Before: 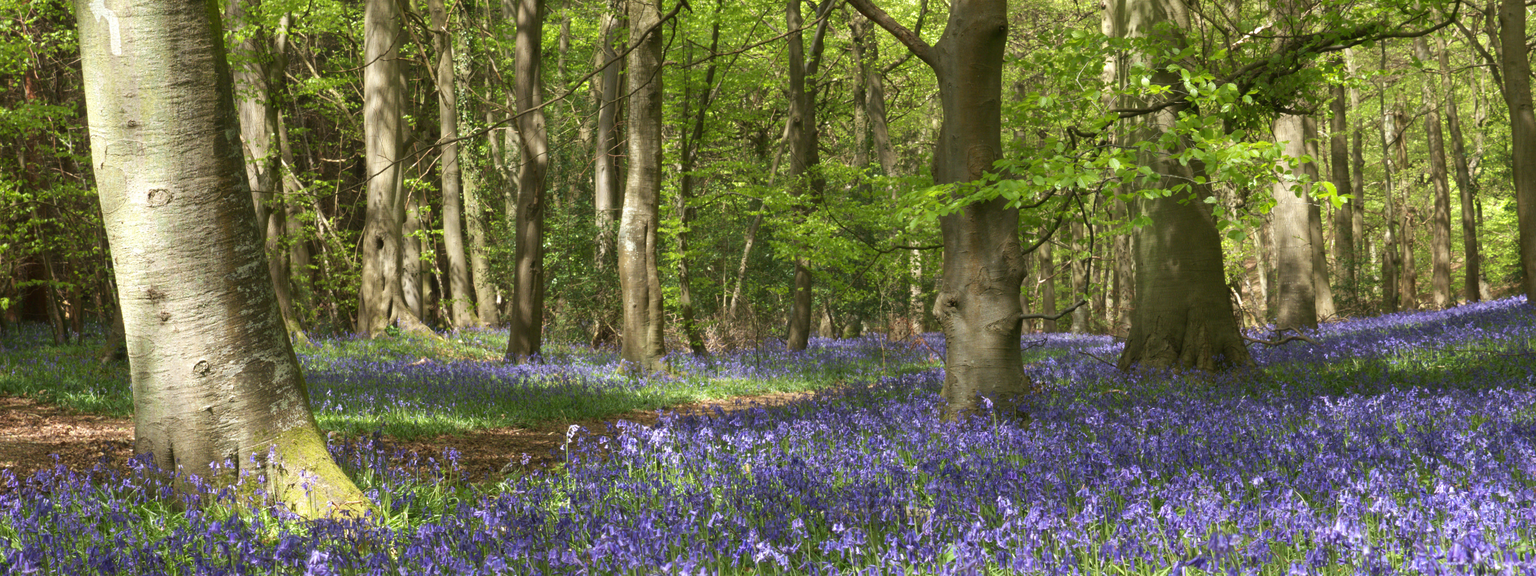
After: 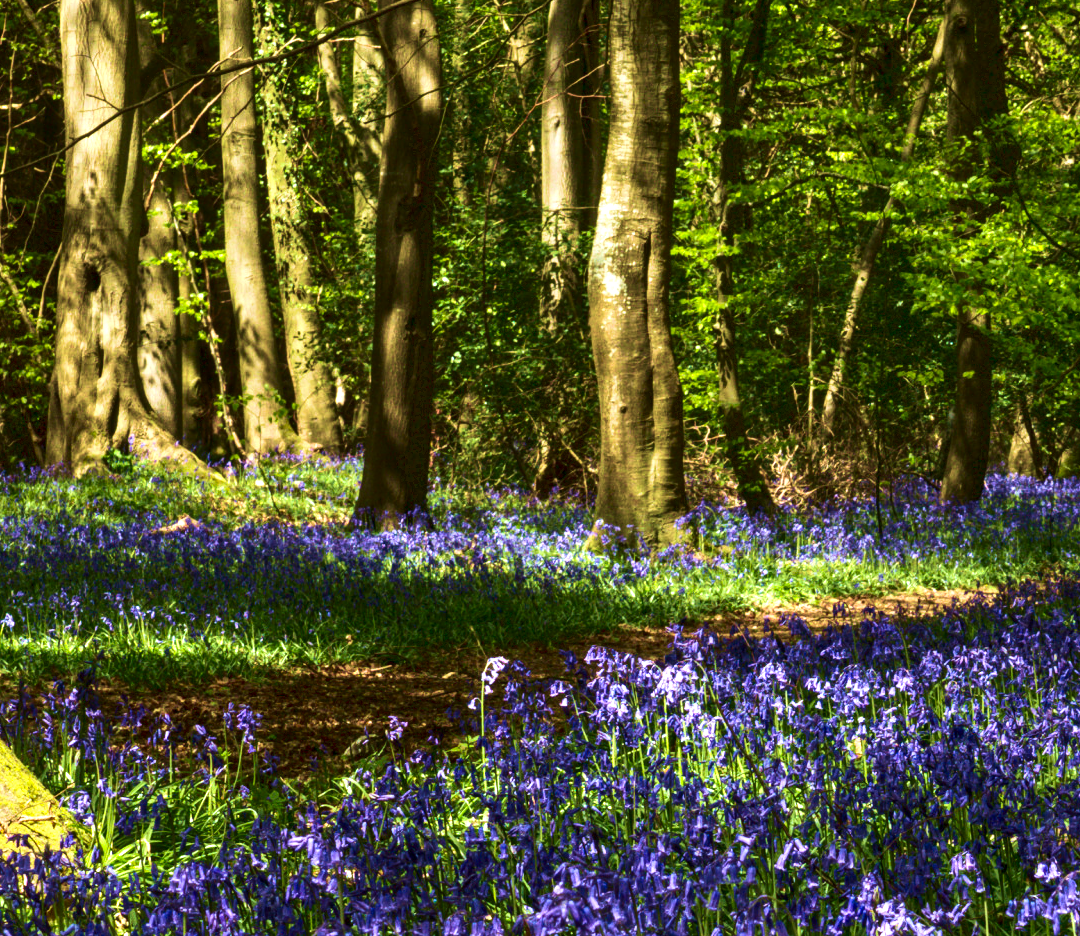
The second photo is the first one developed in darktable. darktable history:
contrast brightness saturation: contrast 0.208, brightness -0.113, saturation 0.212
local contrast: detail 130%
crop and rotate: left 21.851%, top 19.002%, right 44.385%, bottom 2.976%
color balance rgb: power › hue 63.13°, perceptual saturation grading › global saturation -0.107%, perceptual brilliance grading › global brilliance -18.048%, perceptual brilliance grading › highlights 29.461%, global vibrance 20%
velvia: strength 75%
